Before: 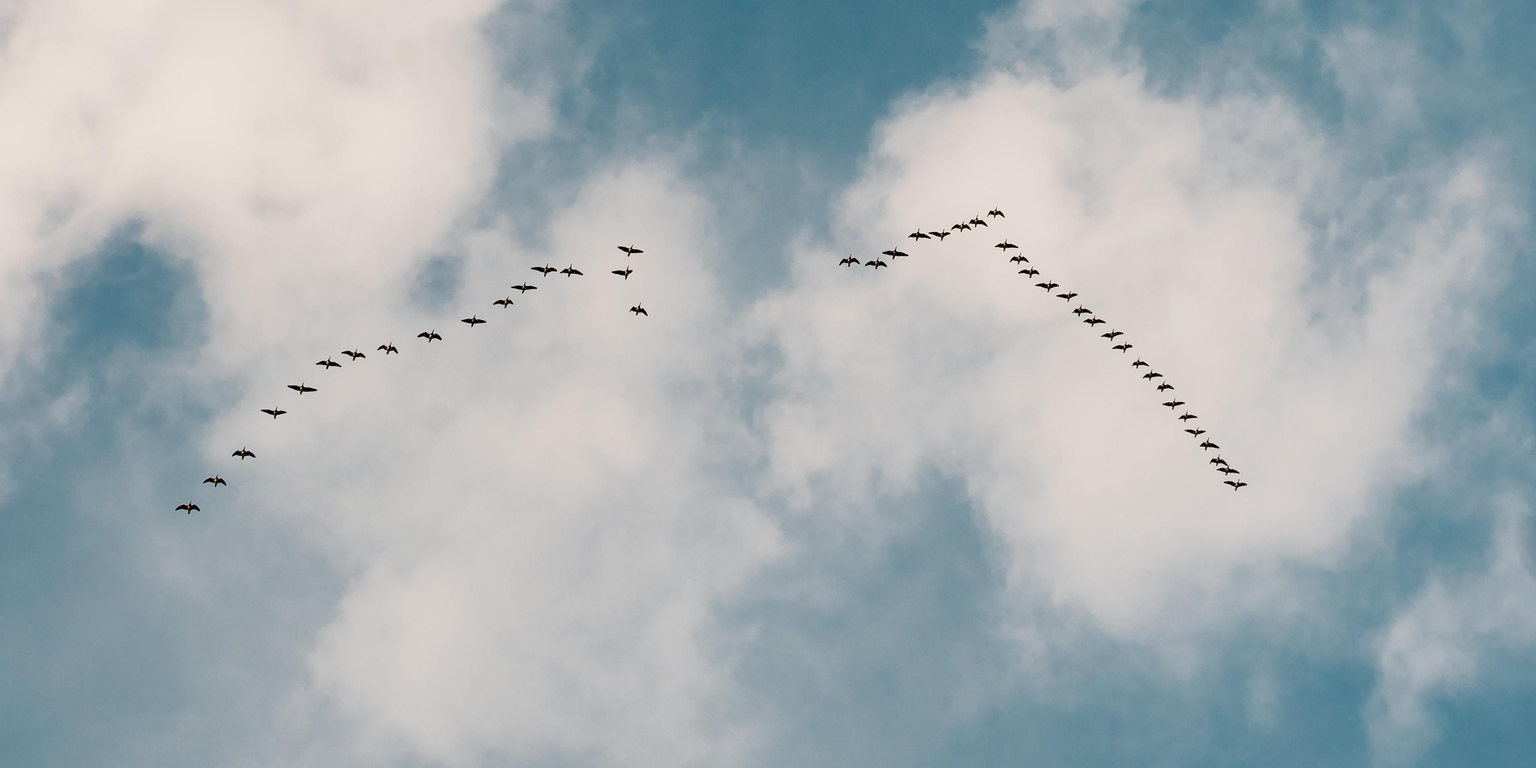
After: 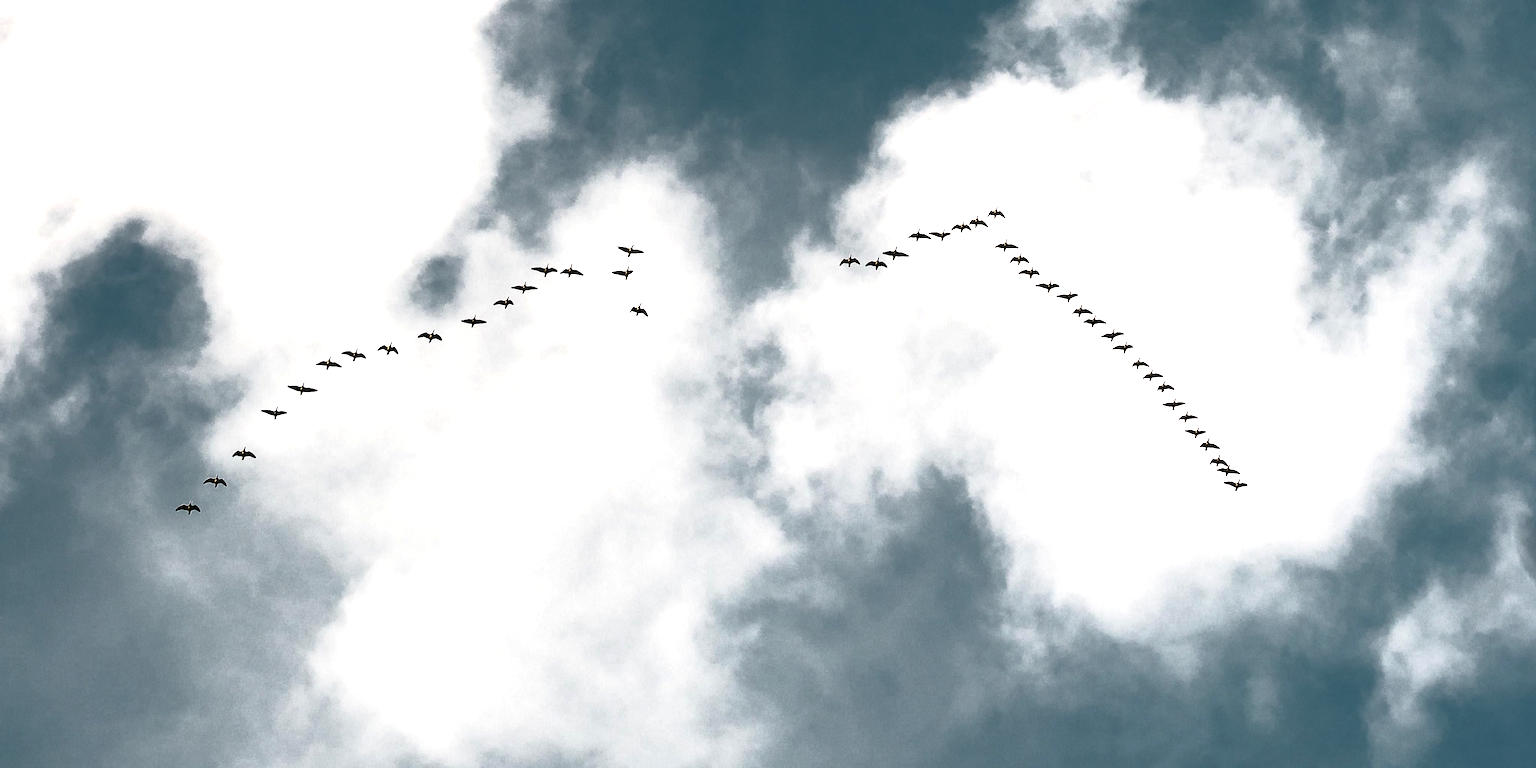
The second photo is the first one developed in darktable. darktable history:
tone equalizer: -8 EV -1.11 EV, -7 EV -1 EV, -6 EV -0.885 EV, -5 EV -0.565 EV, -3 EV 0.595 EV, -2 EV 0.838 EV, -1 EV 1 EV, +0 EV 1.05 EV, edges refinement/feathering 500, mask exposure compensation -1.57 EV, preserve details no
base curve: curves: ch0 [(0, 0) (0.564, 0.291) (0.802, 0.731) (1, 1)]
